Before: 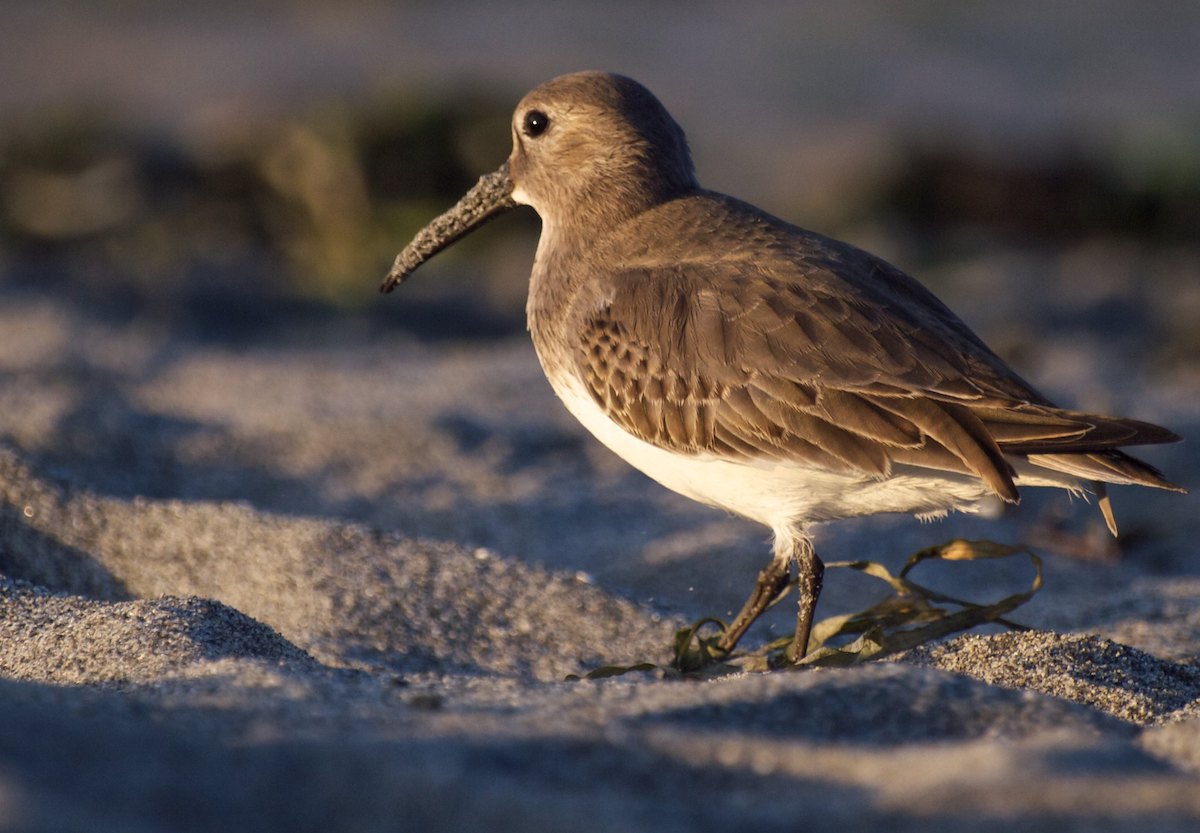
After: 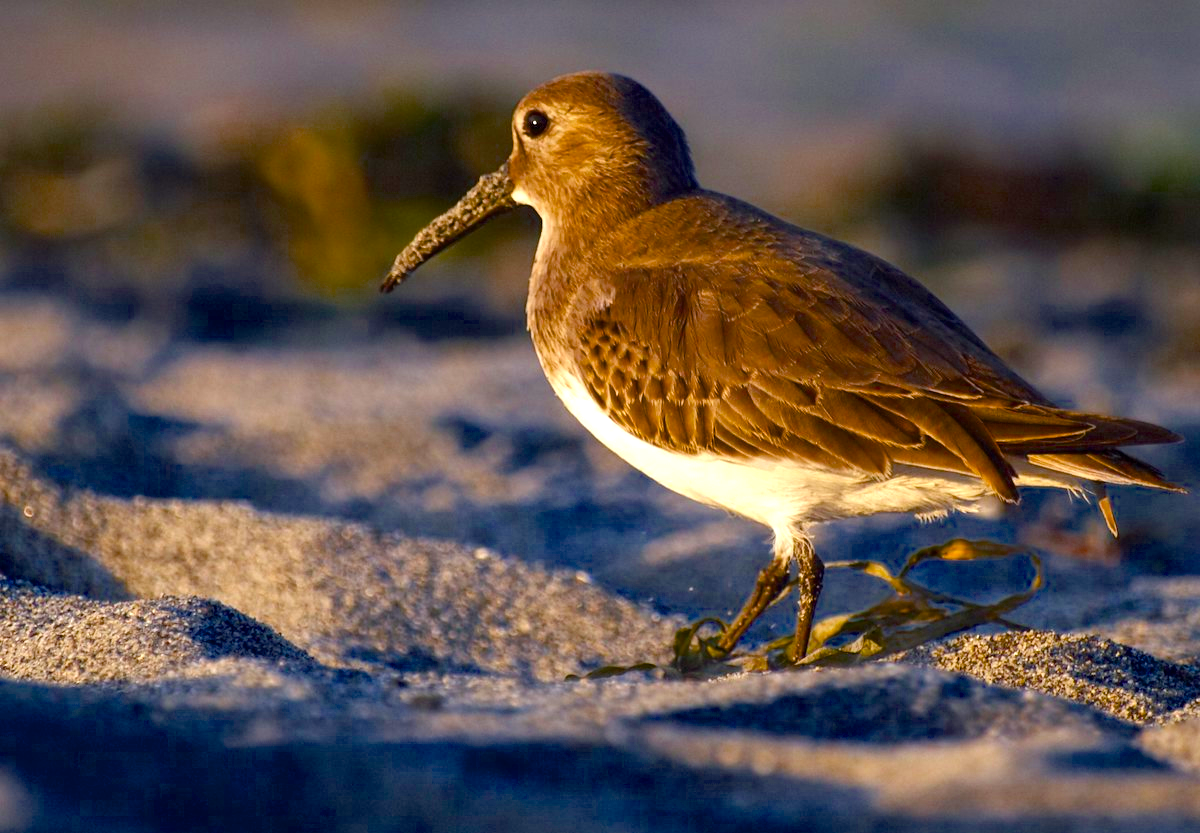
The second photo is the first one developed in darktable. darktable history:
exposure: exposure 0.559 EV, compensate highlight preservation false
color balance rgb: perceptual saturation grading › global saturation 36.38%, perceptual saturation grading › shadows 35.065%, saturation formula JzAzBz (2021)
